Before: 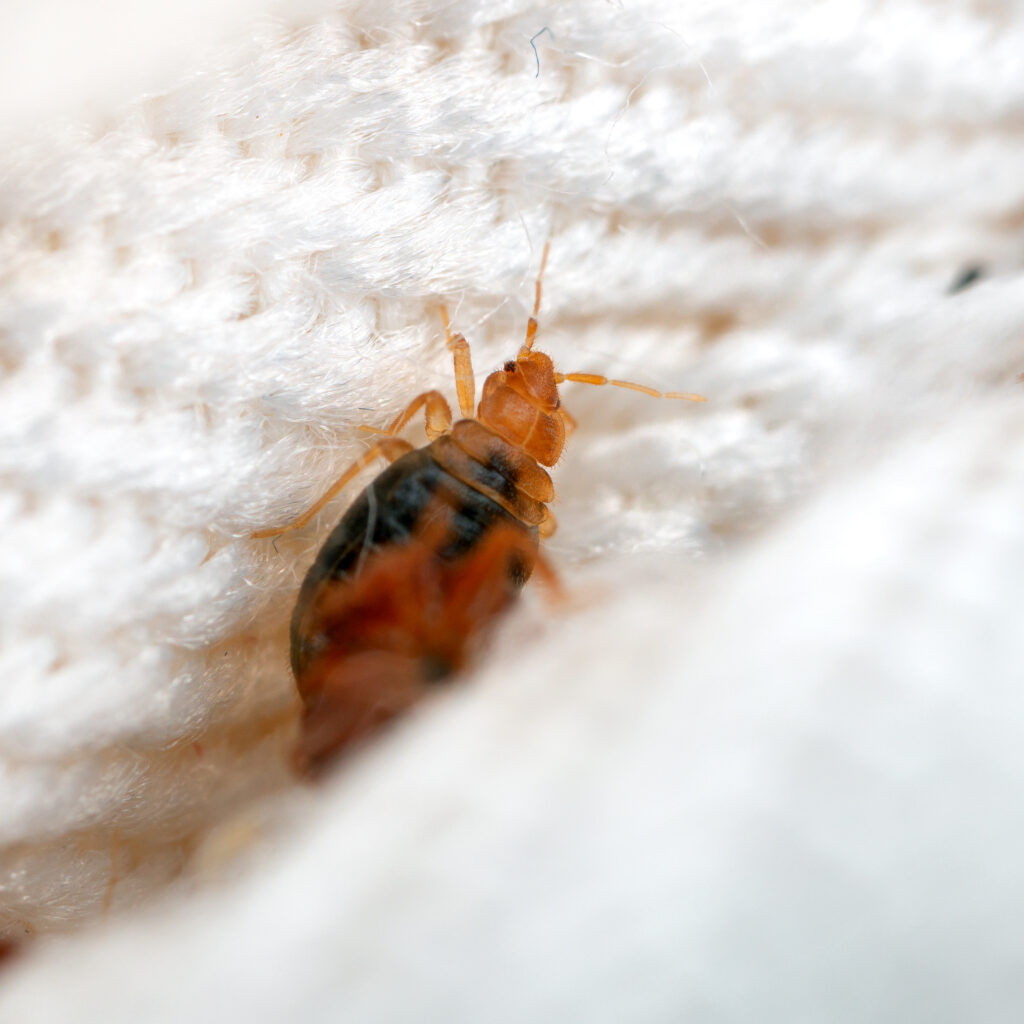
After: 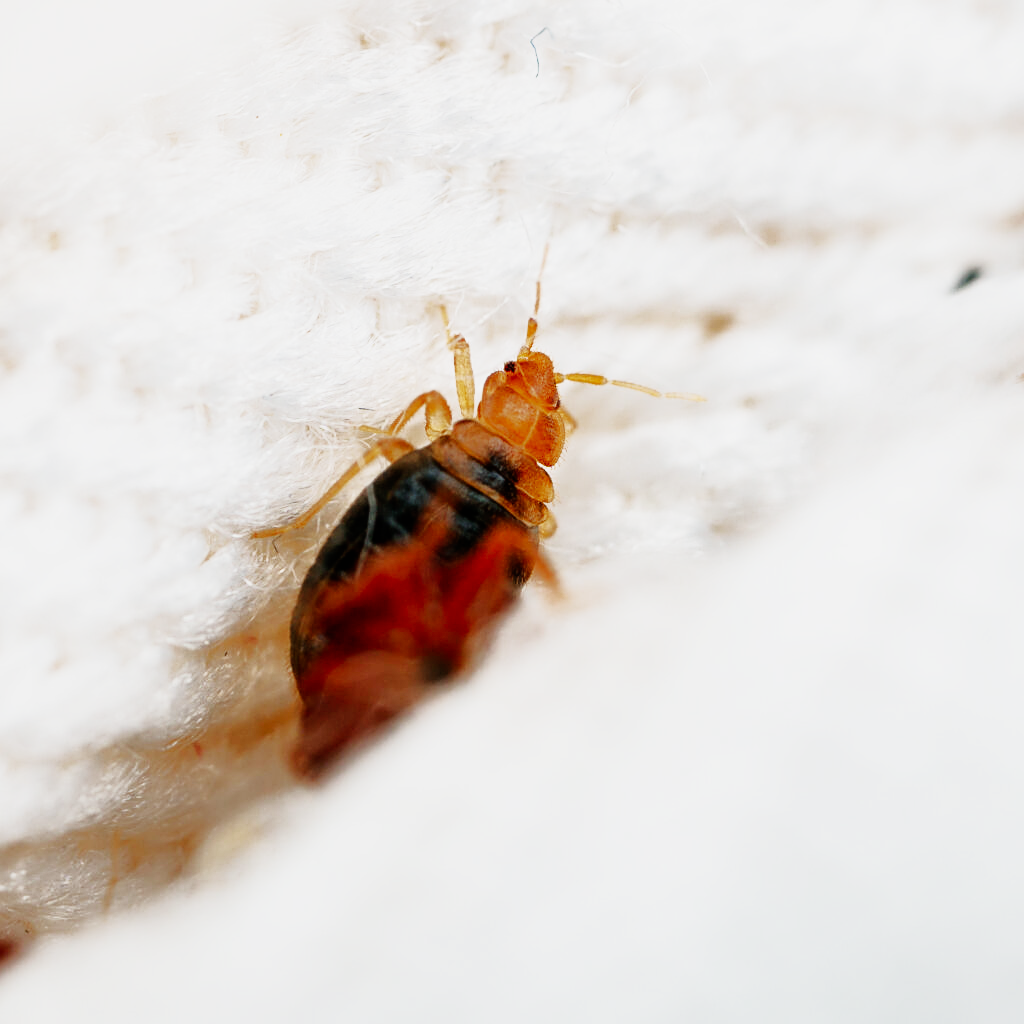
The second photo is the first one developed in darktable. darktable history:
sigmoid: contrast 2, skew -0.2, preserve hue 0%, red attenuation 0.1, red rotation 0.035, green attenuation 0.1, green rotation -0.017, blue attenuation 0.15, blue rotation -0.052, base primaries Rec2020
tone curve: curves: ch0 [(0, 0) (0.48, 0.431) (0.7, 0.609) (0.864, 0.854) (1, 1)]
sharpen: on, module defaults
exposure: black level correction -0.002, exposure 0.54 EV, compensate highlight preservation false
